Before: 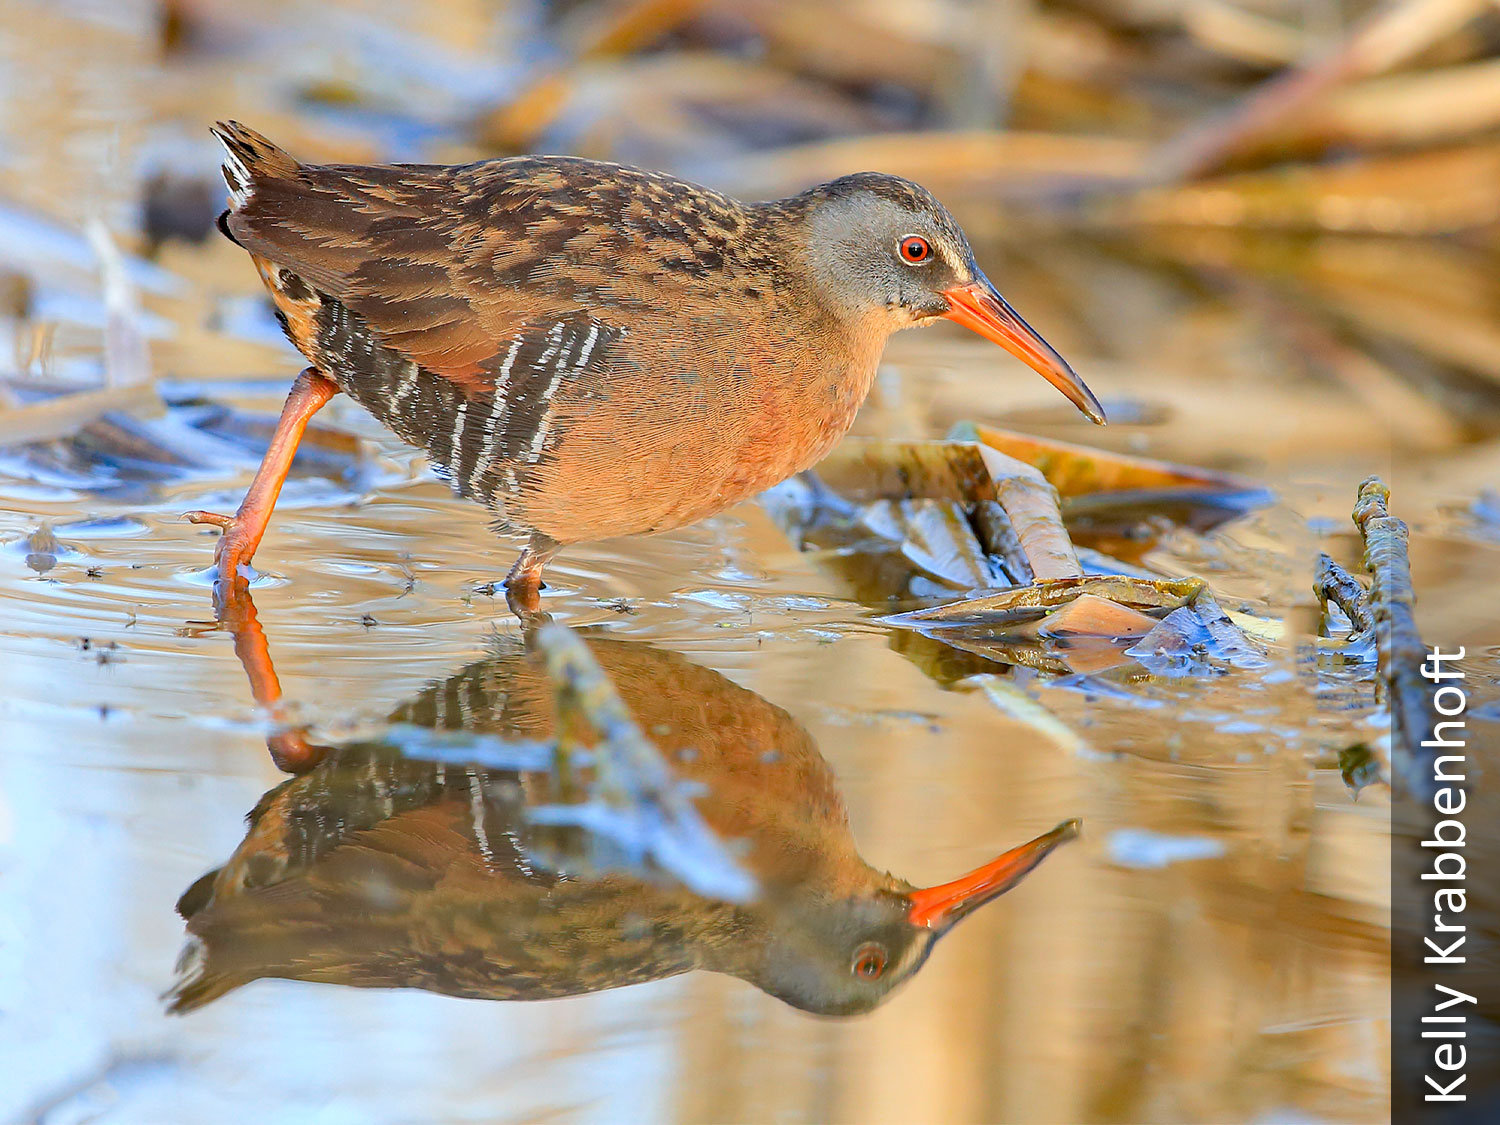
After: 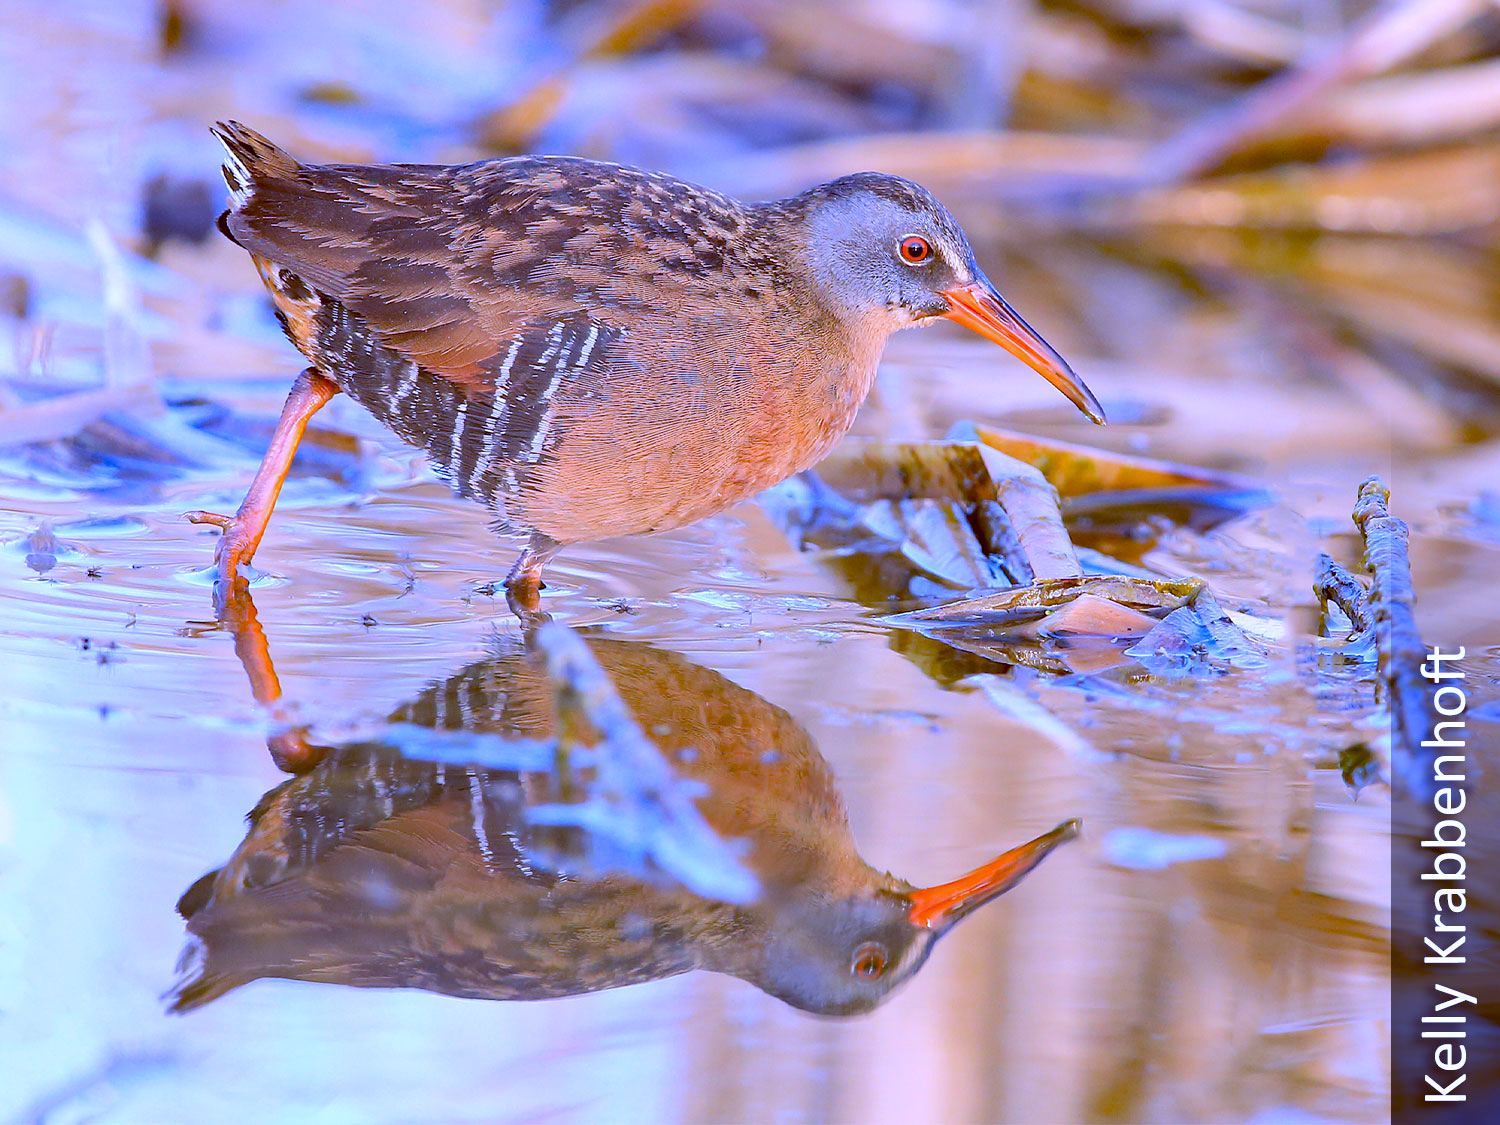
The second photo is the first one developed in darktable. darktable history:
white balance: red 0.98, blue 1.61
color balance: lift [1, 1.015, 1.004, 0.985], gamma [1, 0.958, 0.971, 1.042], gain [1, 0.956, 0.977, 1.044]
